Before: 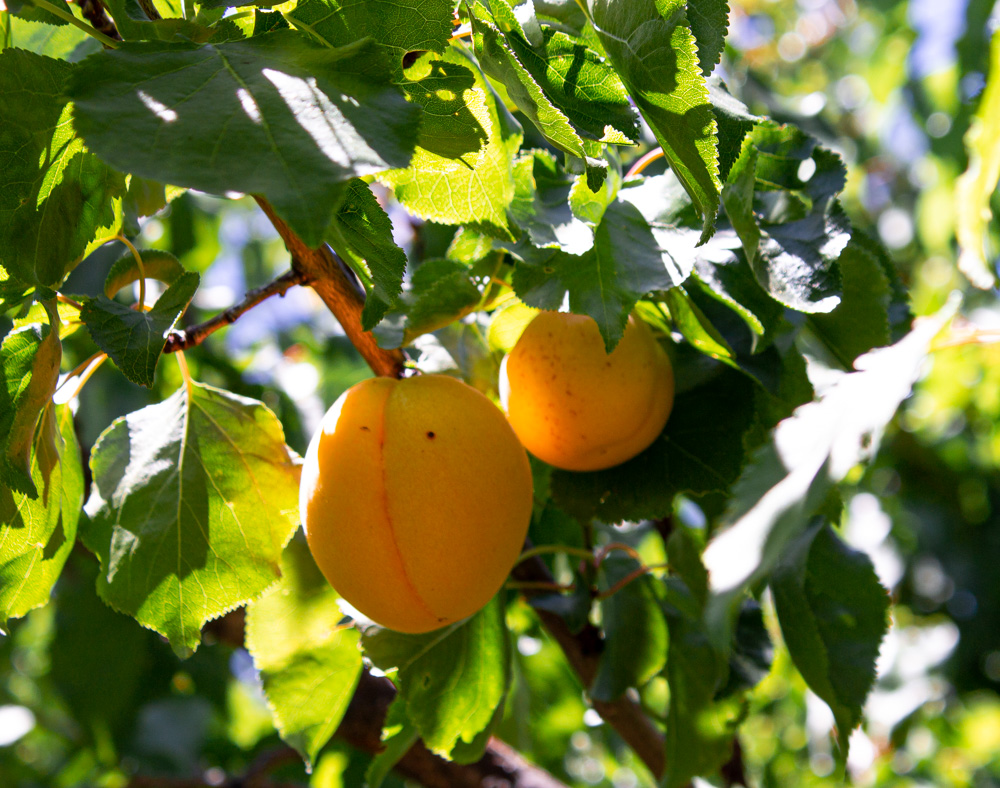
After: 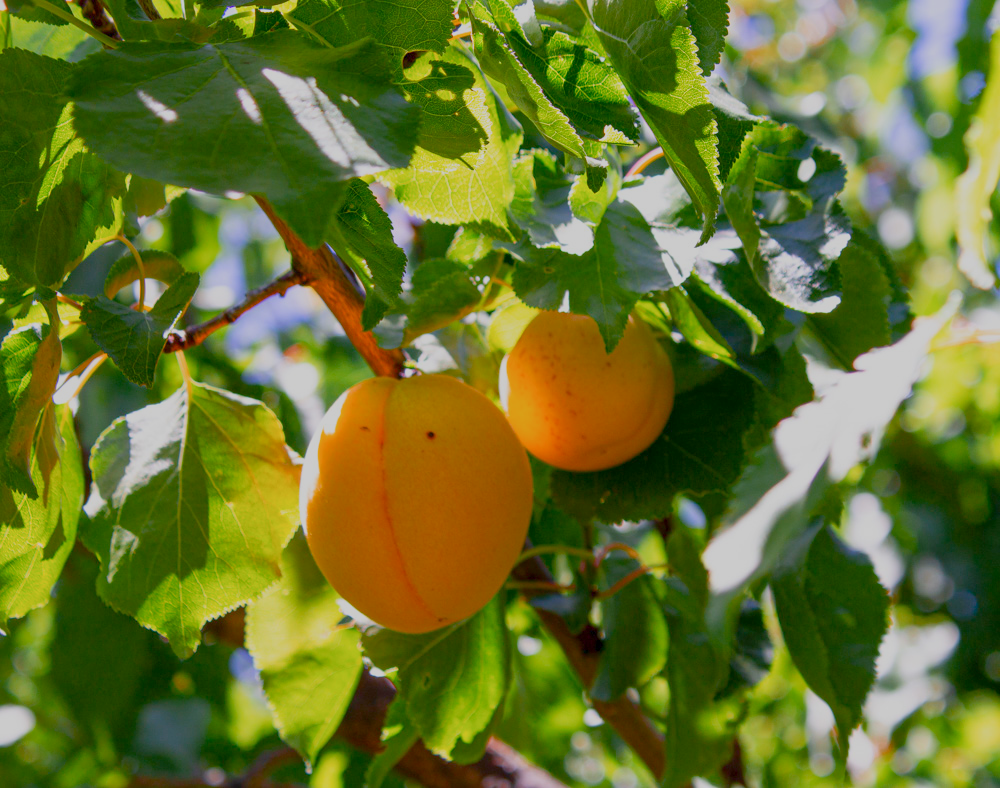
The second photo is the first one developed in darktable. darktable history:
color balance rgb: perceptual saturation grading › global saturation 20%, perceptual saturation grading › highlights -25.1%, perceptual saturation grading › shadows 25.928%, contrast -29.688%
